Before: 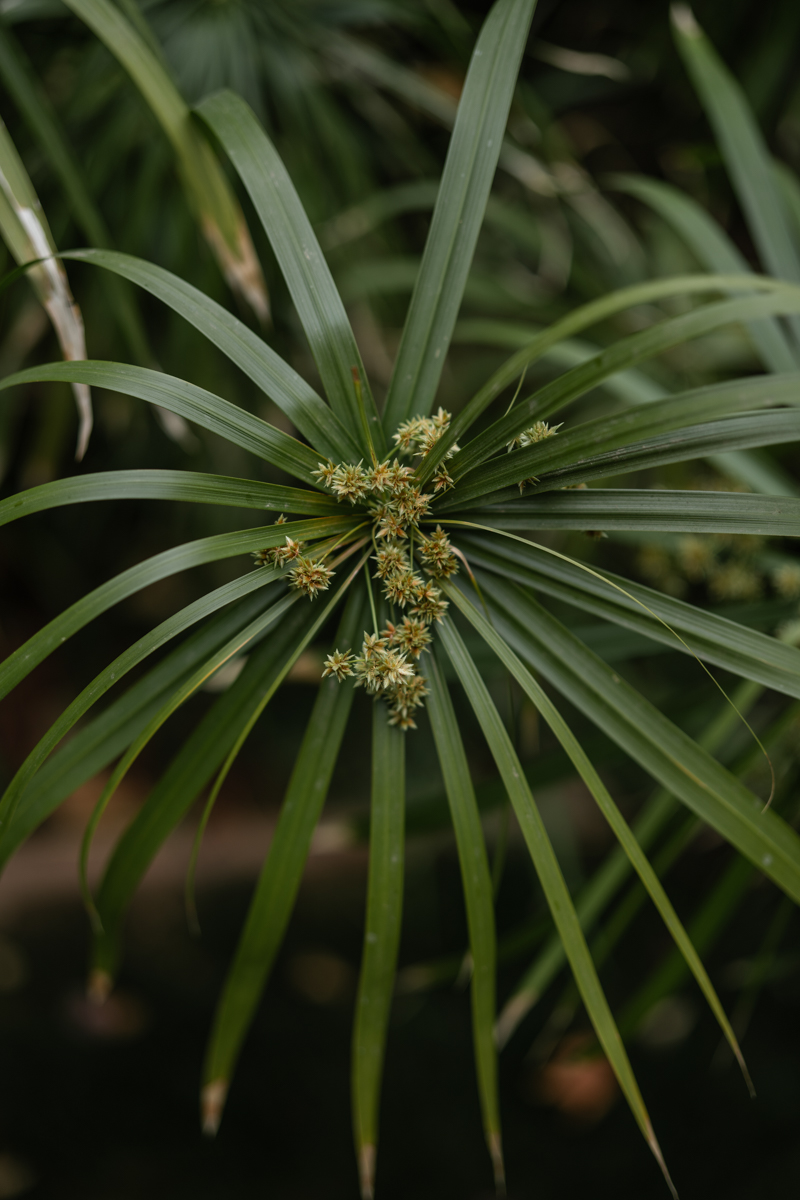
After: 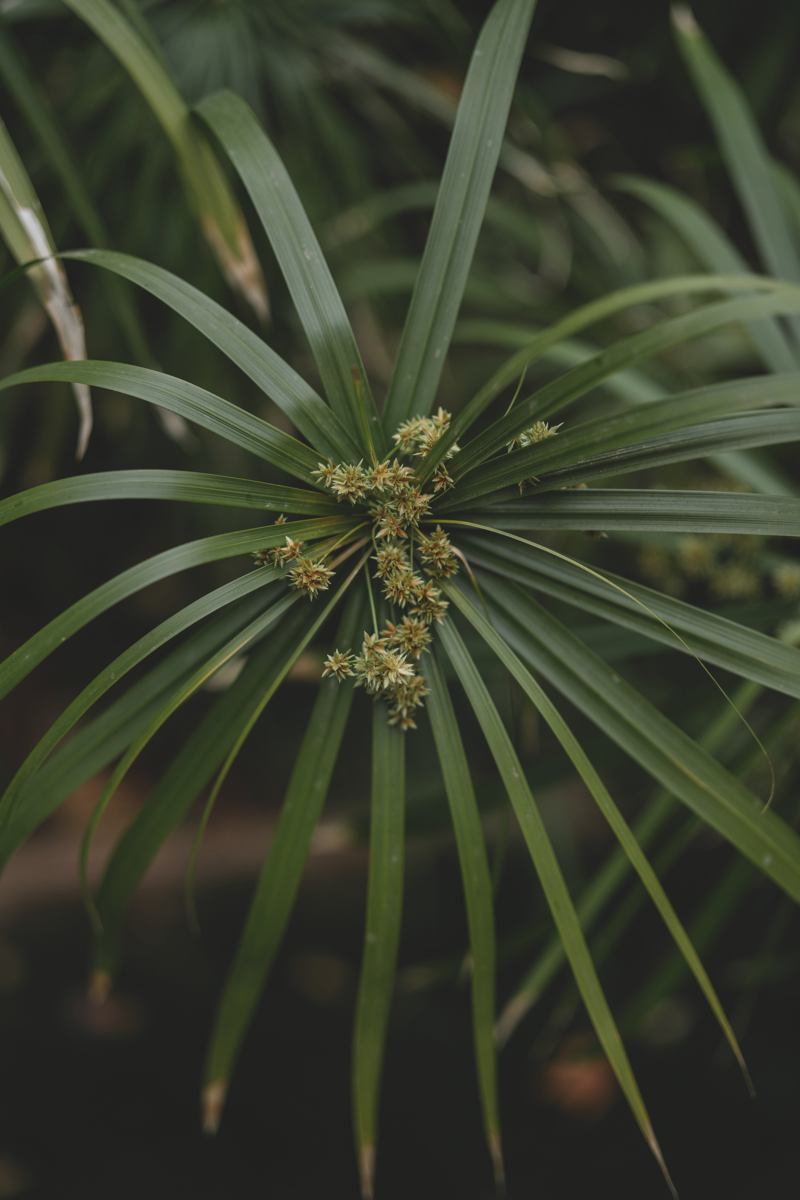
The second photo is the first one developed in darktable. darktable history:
exposure: black level correction -0.015, exposure -0.188 EV, compensate exposure bias true, compensate highlight preservation false
